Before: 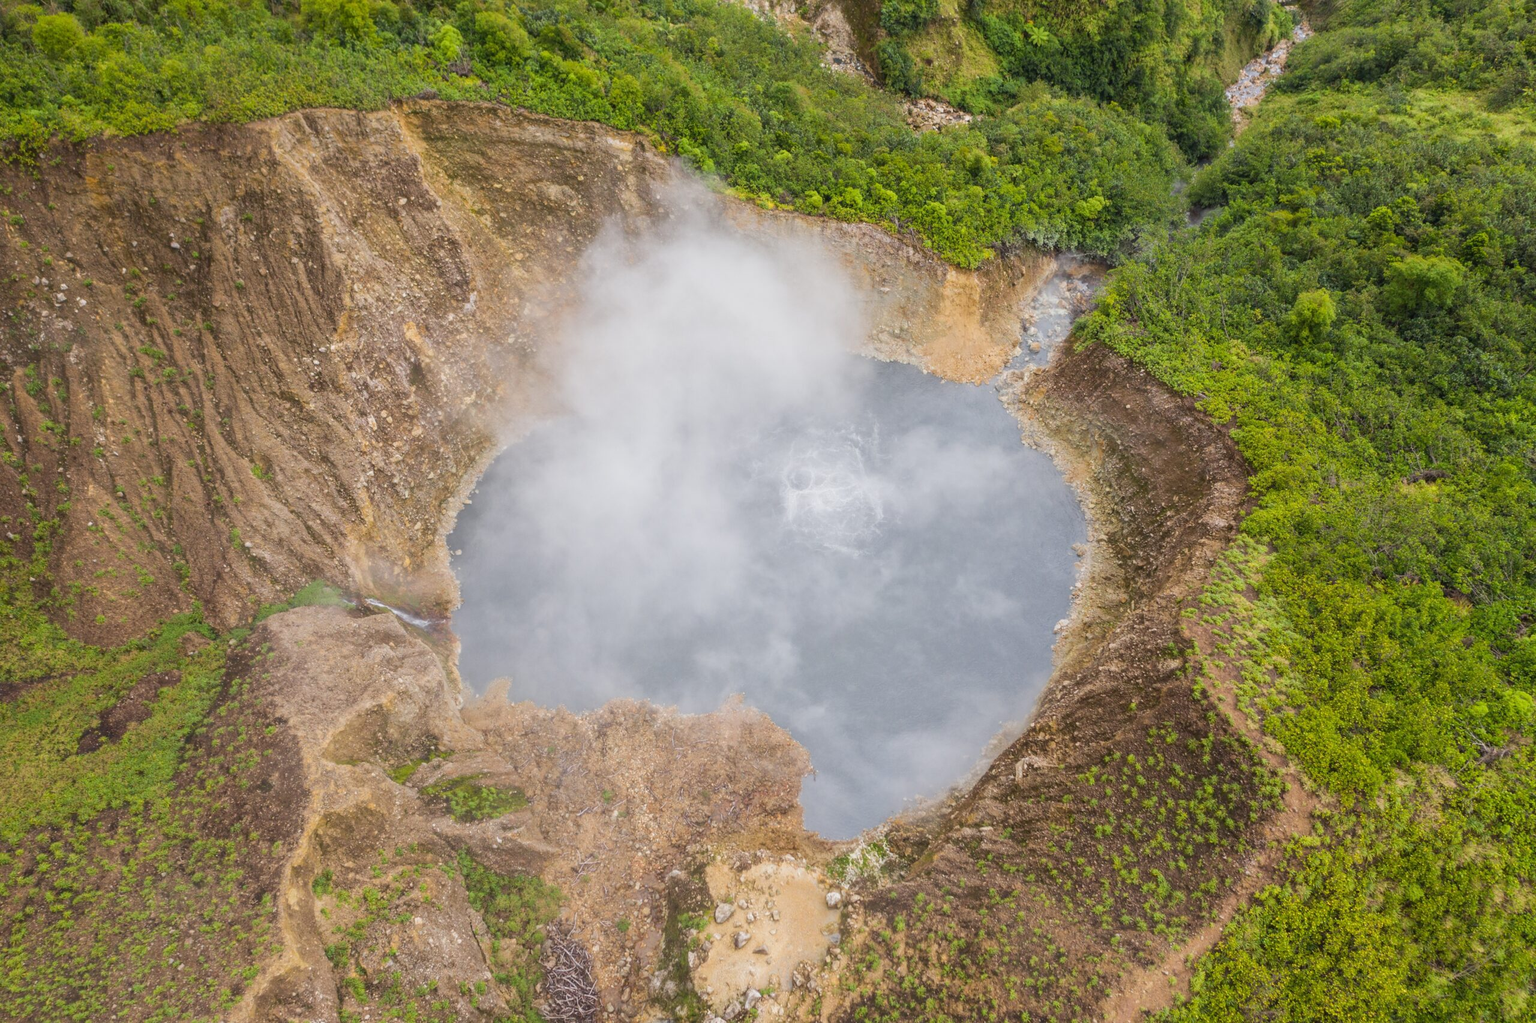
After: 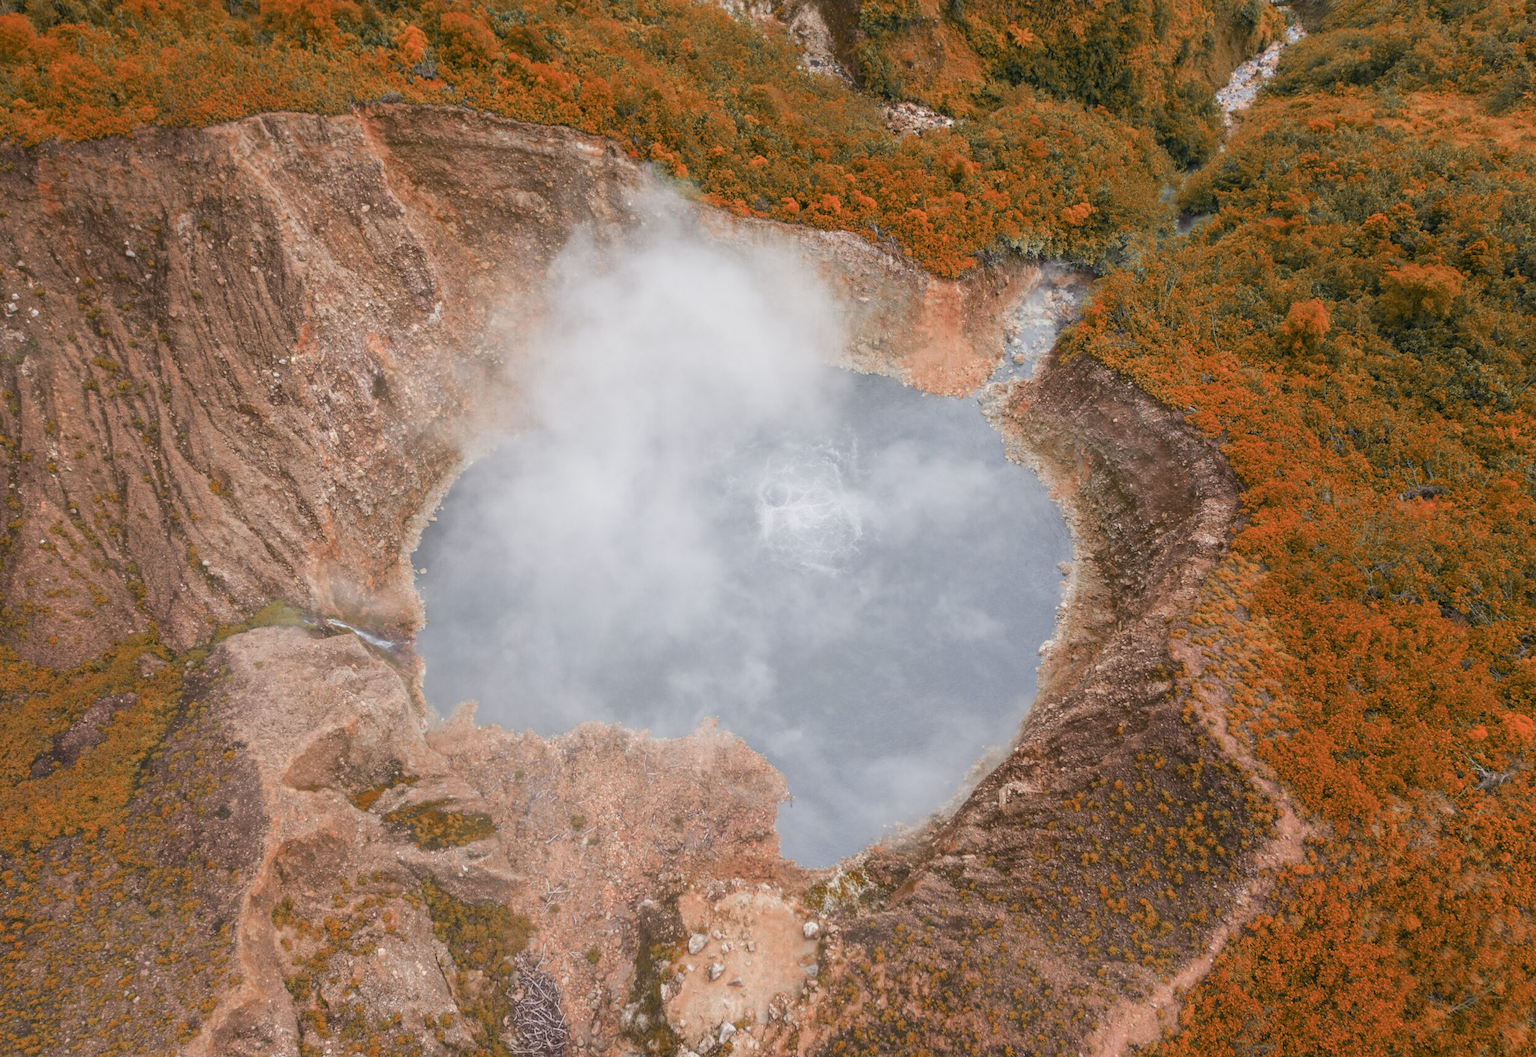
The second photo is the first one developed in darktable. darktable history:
color zones: curves: ch0 [(0.006, 0.385) (0.143, 0.563) (0.243, 0.321) (0.352, 0.464) (0.516, 0.456) (0.625, 0.5) (0.75, 0.5) (0.875, 0.5)]; ch1 [(0, 0.5) (0.134, 0.504) (0.246, 0.463) (0.421, 0.515) (0.5, 0.56) (0.625, 0.5) (0.75, 0.5) (0.875, 0.5)]; ch2 [(0, 0.5) (0.131, 0.426) (0.307, 0.289) (0.38, 0.188) (0.513, 0.216) (0.625, 0.548) (0.75, 0.468) (0.838, 0.396) (0.971, 0.311)]
crop and rotate: left 3.213%
